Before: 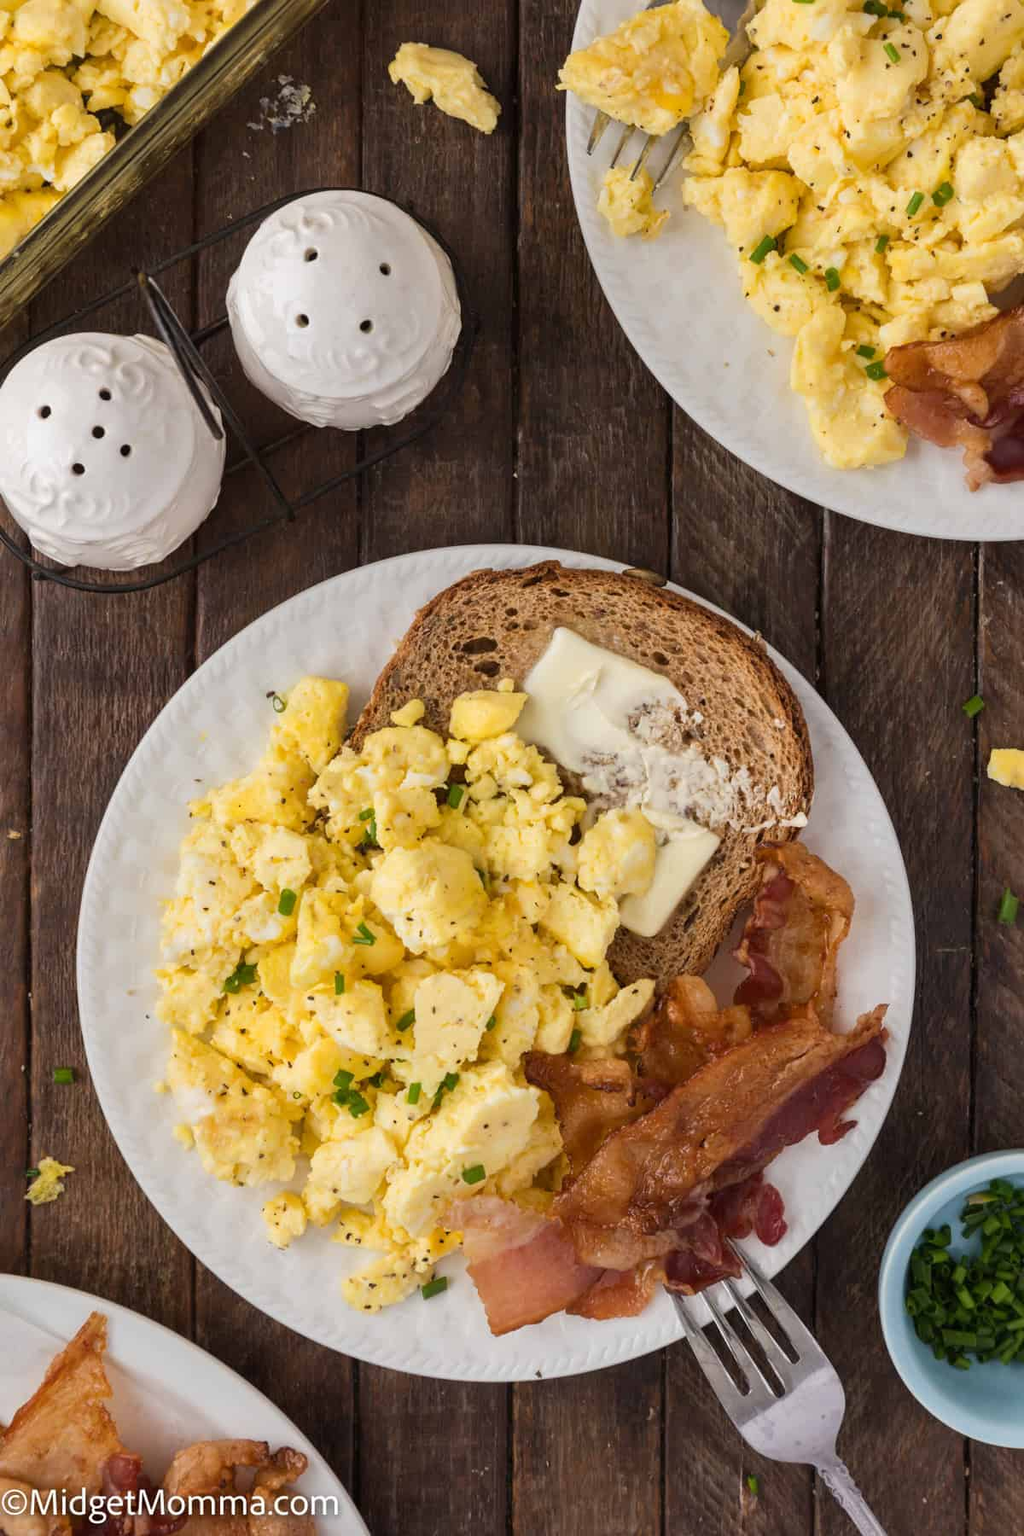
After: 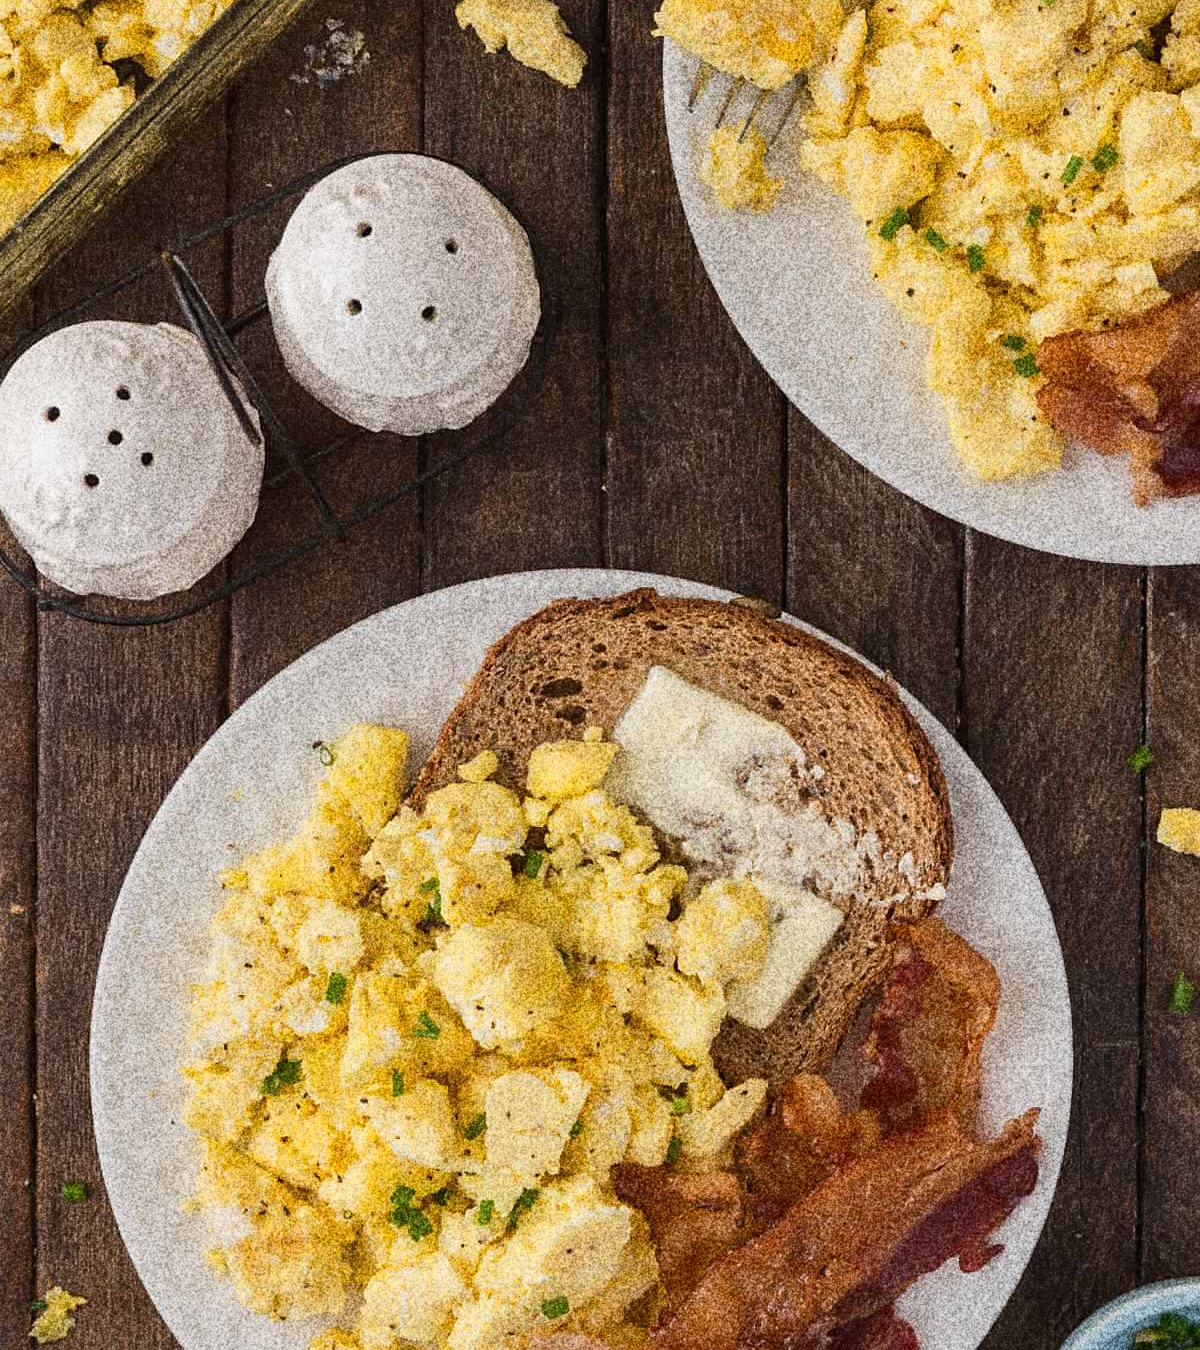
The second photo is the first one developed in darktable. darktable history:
sharpen: radius 1.559, amount 0.373, threshold 1.271
grain: coarseness 30.02 ISO, strength 100%
crop: top 3.857%, bottom 21.132%
